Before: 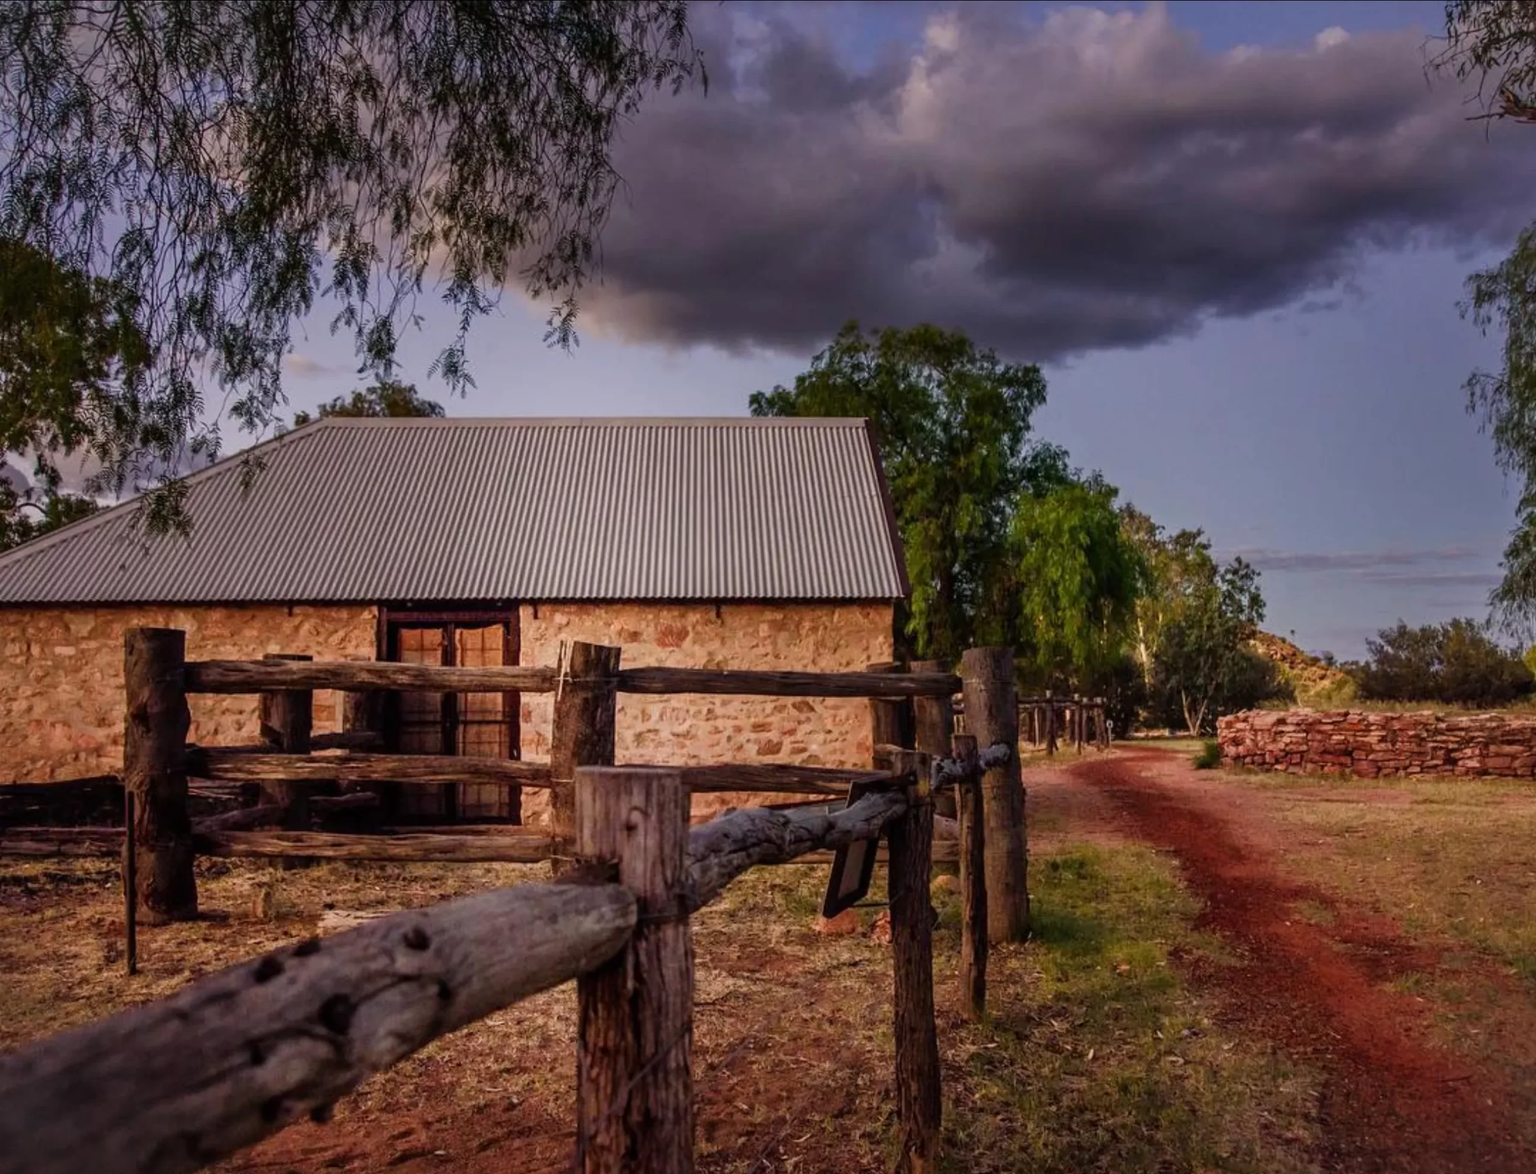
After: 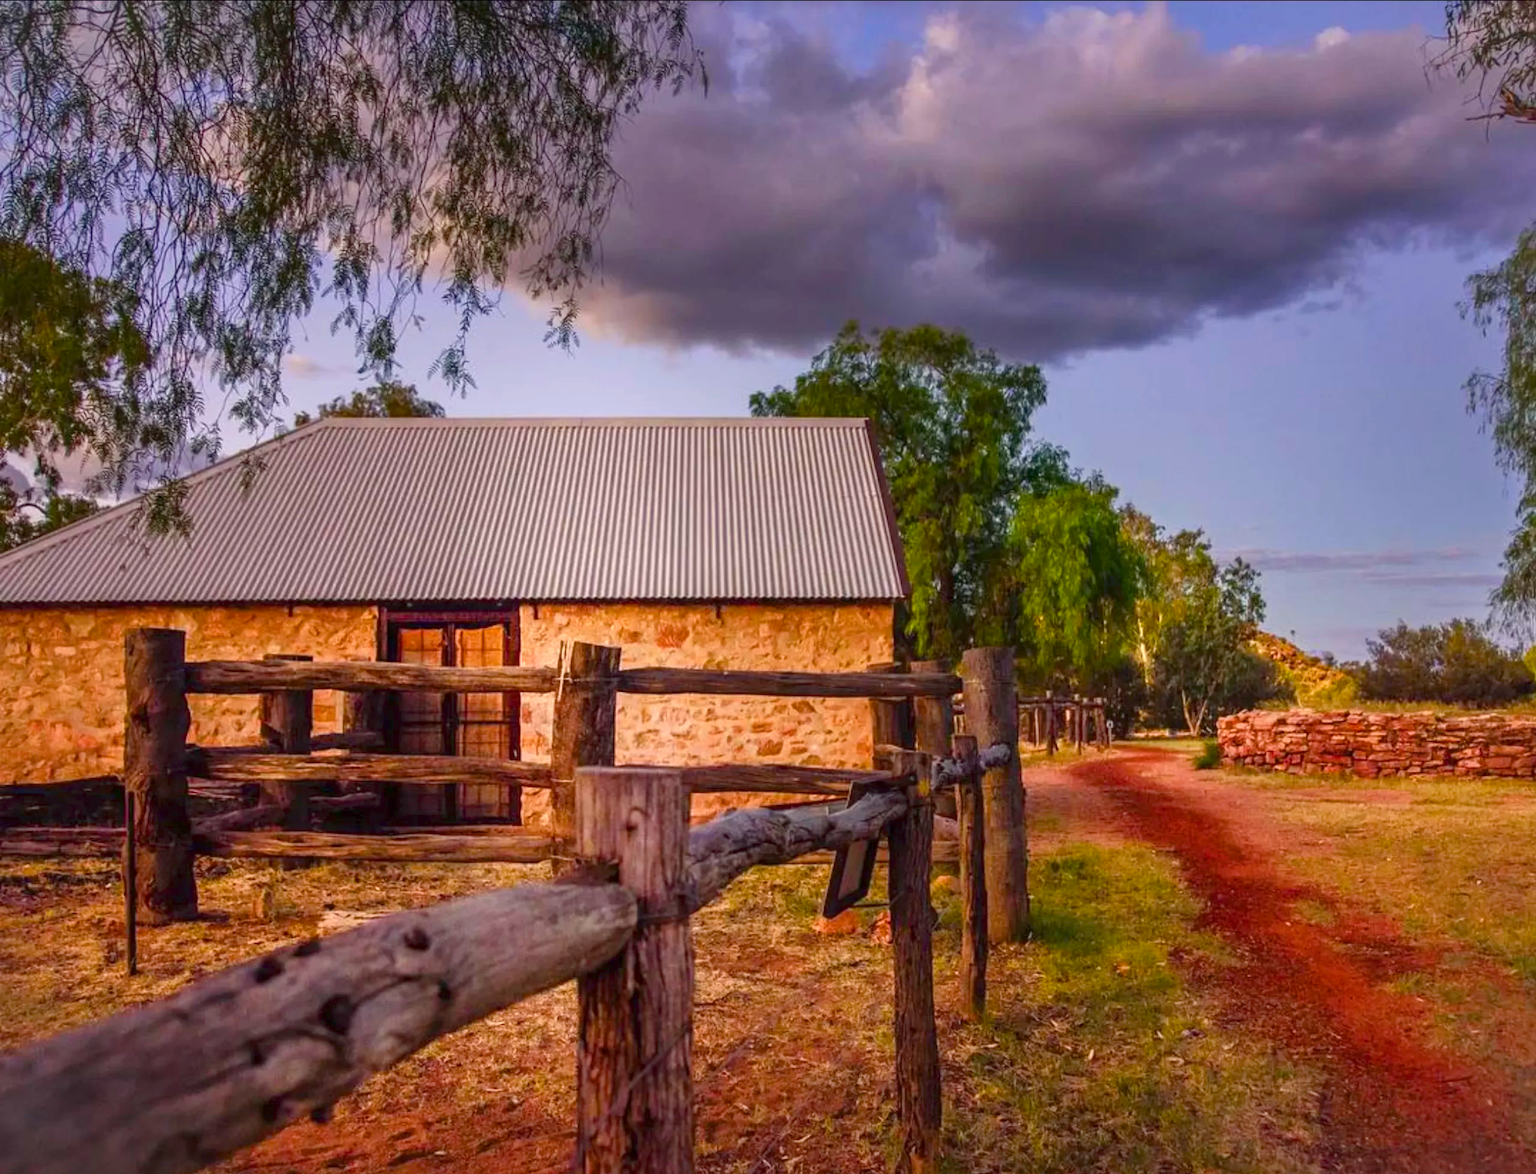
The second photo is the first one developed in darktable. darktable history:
color balance rgb: perceptual saturation grading › global saturation 29.468%, perceptual brilliance grading › global brilliance 24.833%, contrast -20.544%
